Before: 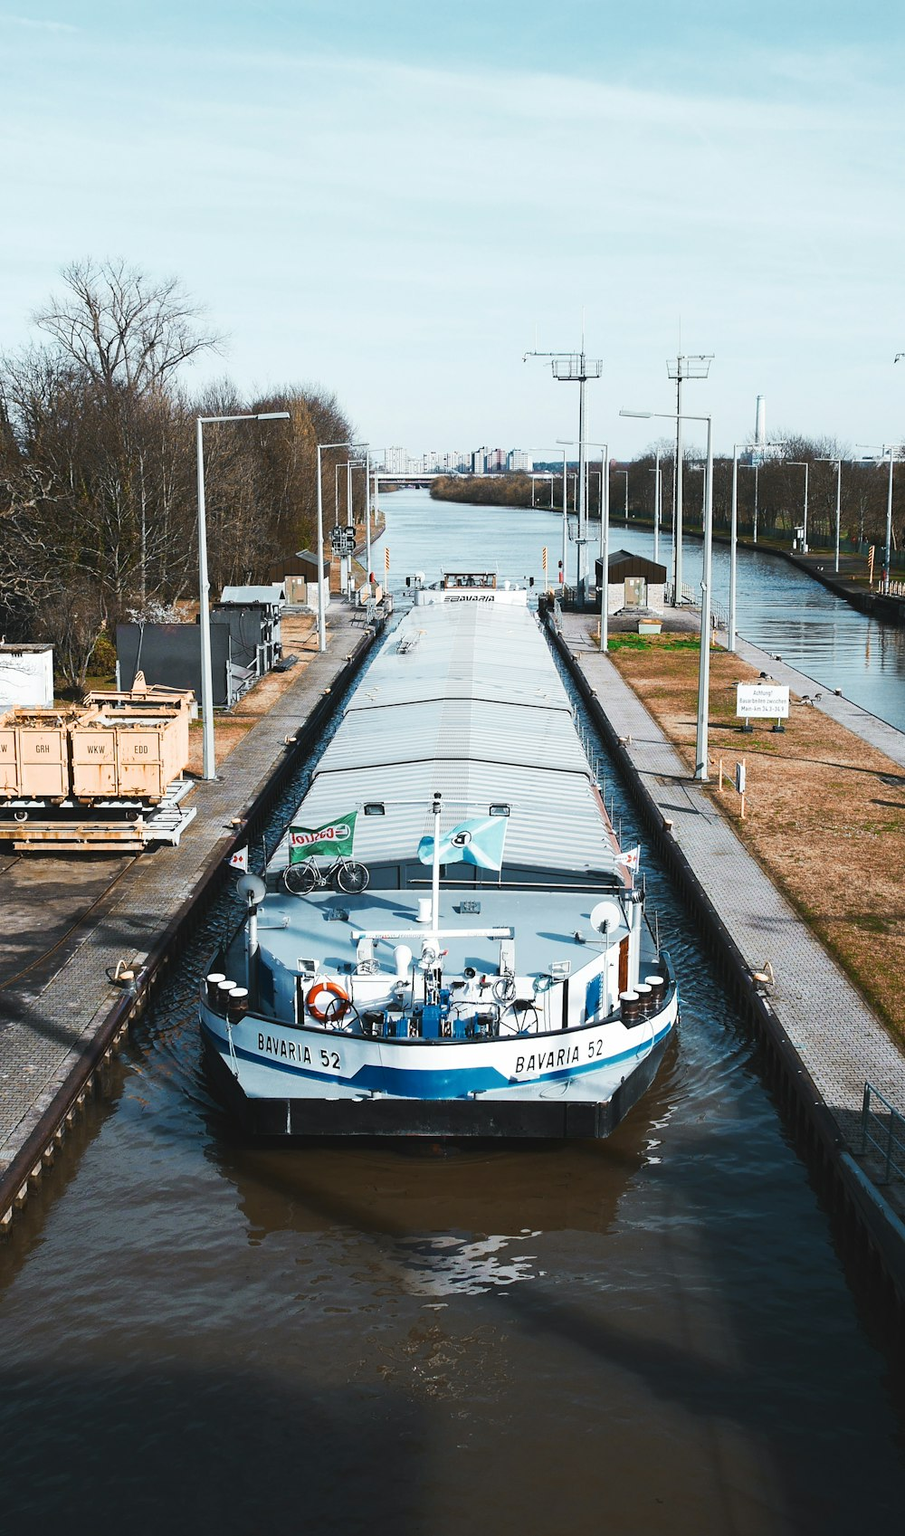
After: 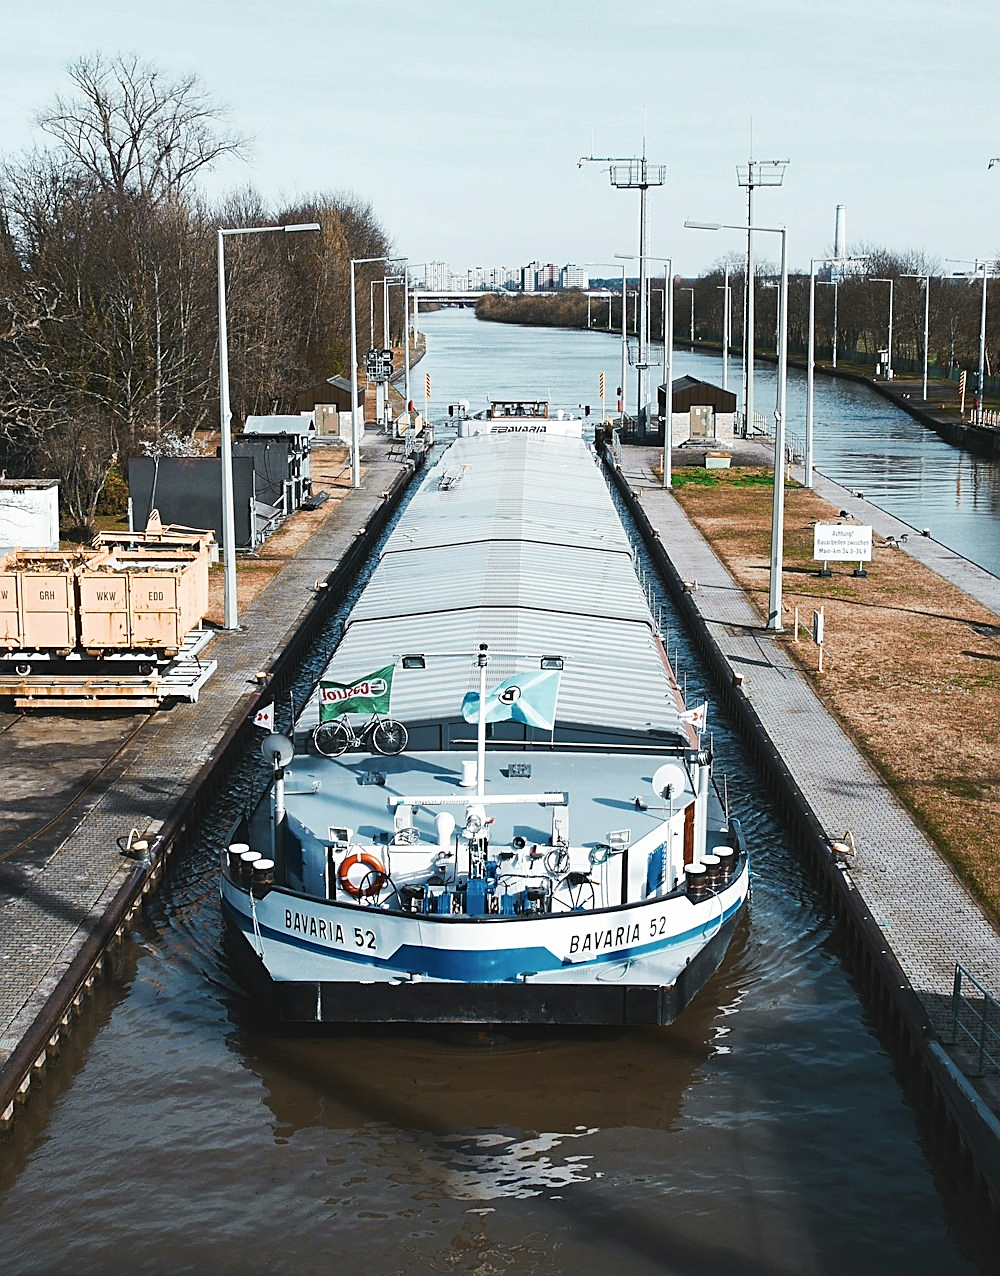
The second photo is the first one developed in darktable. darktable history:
crop: top 13.69%, bottom 11.07%
shadows and highlights: shadows 29.57, highlights -30.24, low approximation 0.01, soften with gaussian
contrast brightness saturation: contrast 0.014, saturation -0.068
sharpen: on, module defaults
